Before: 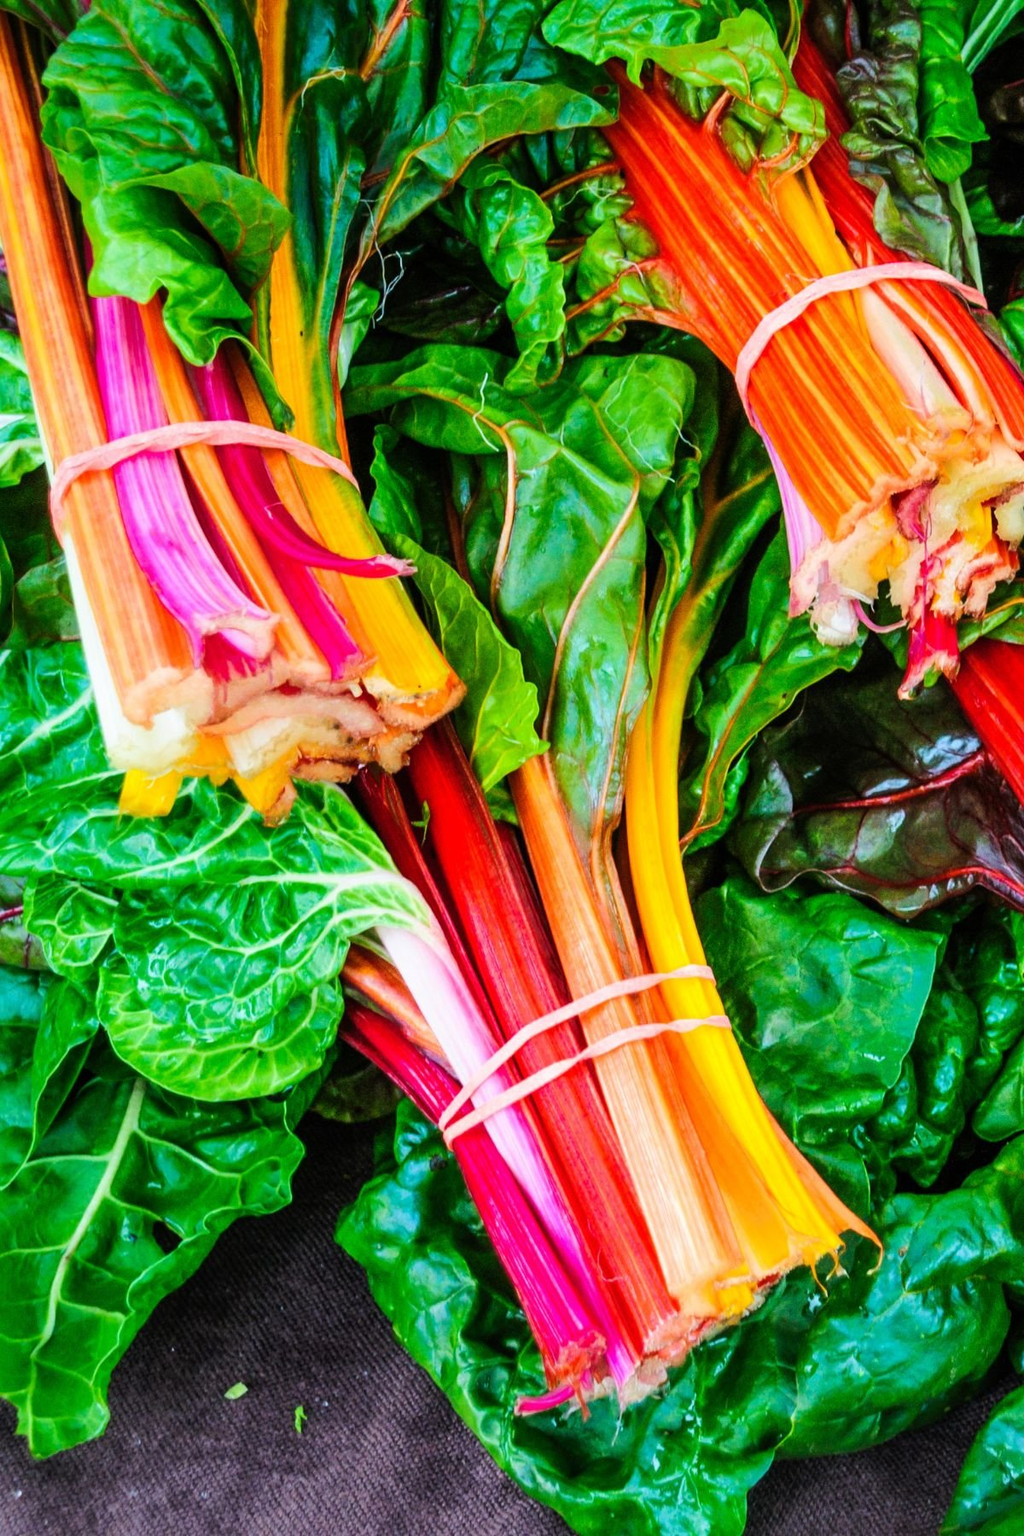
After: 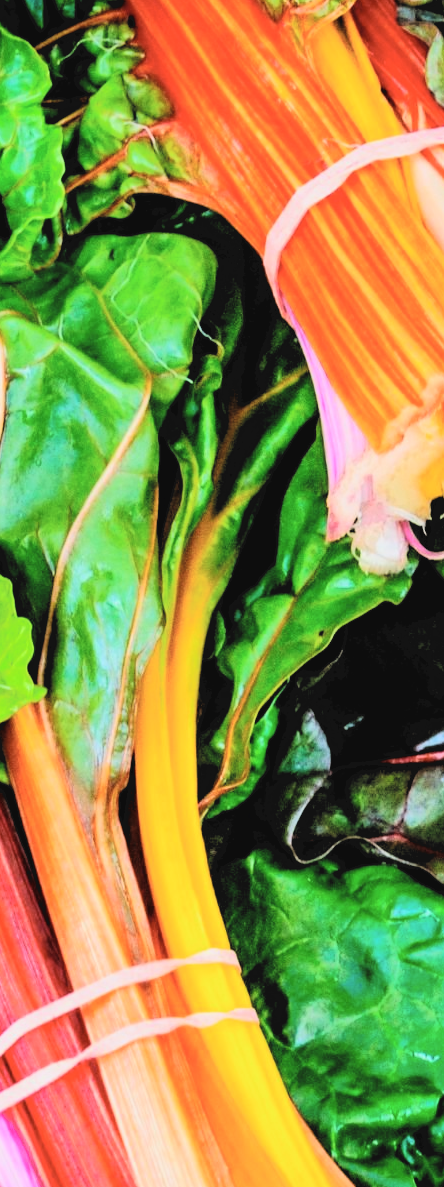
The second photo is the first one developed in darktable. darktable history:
filmic rgb: black relative exposure -5.13 EV, white relative exposure 3.17 EV, threshold 5.99 EV, hardness 3.48, contrast 1.192, highlights saturation mix -49.16%, color science v6 (2022), enable highlight reconstruction true
tone curve: curves: ch0 [(0, 0) (0.003, 0.059) (0.011, 0.059) (0.025, 0.057) (0.044, 0.055) (0.069, 0.057) (0.1, 0.083) (0.136, 0.128) (0.177, 0.185) (0.224, 0.242) (0.277, 0.308) (0.335, 0.383) (0.399, 0.468) (0.468, 0.547) (0.543, 0.632) (0.623, 0.71) (0.709, 0.801) (0.801, 0.859) (0.898, 0.922) (1, 1)], color space Lab, independent channels, preserve colors none
crop and rotate: left 49.843%, top 10.113%, right 13.15%, bottom 23.937%
color zones: curves: ch1 [(0.077, 0.436) (0.25, 0.5) (0.75, 0.5)]
